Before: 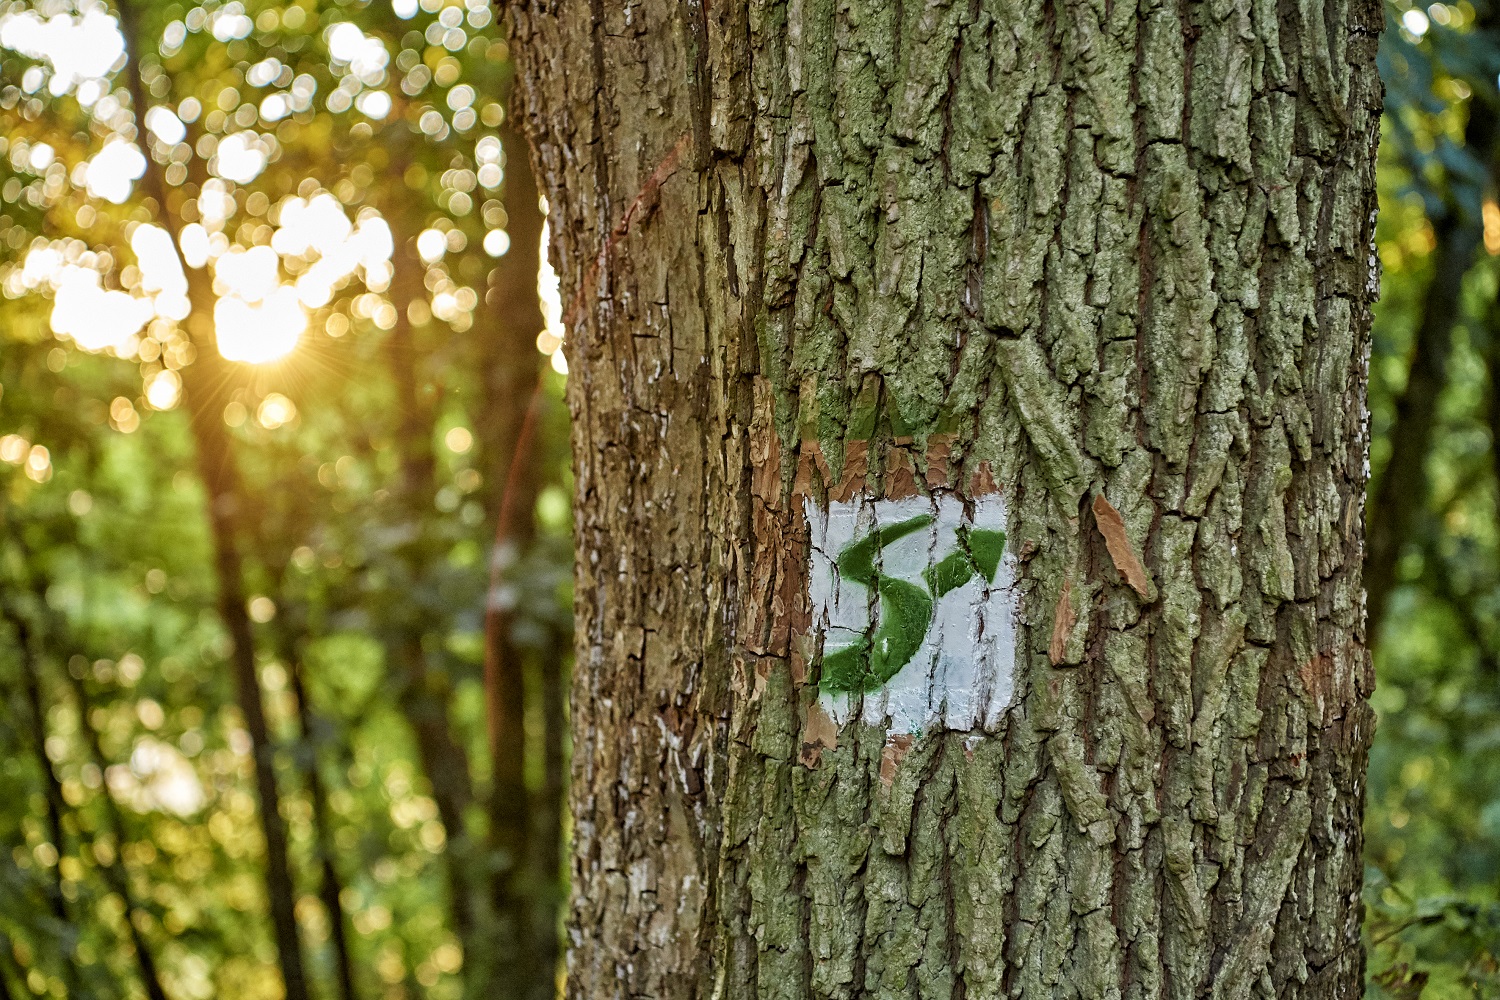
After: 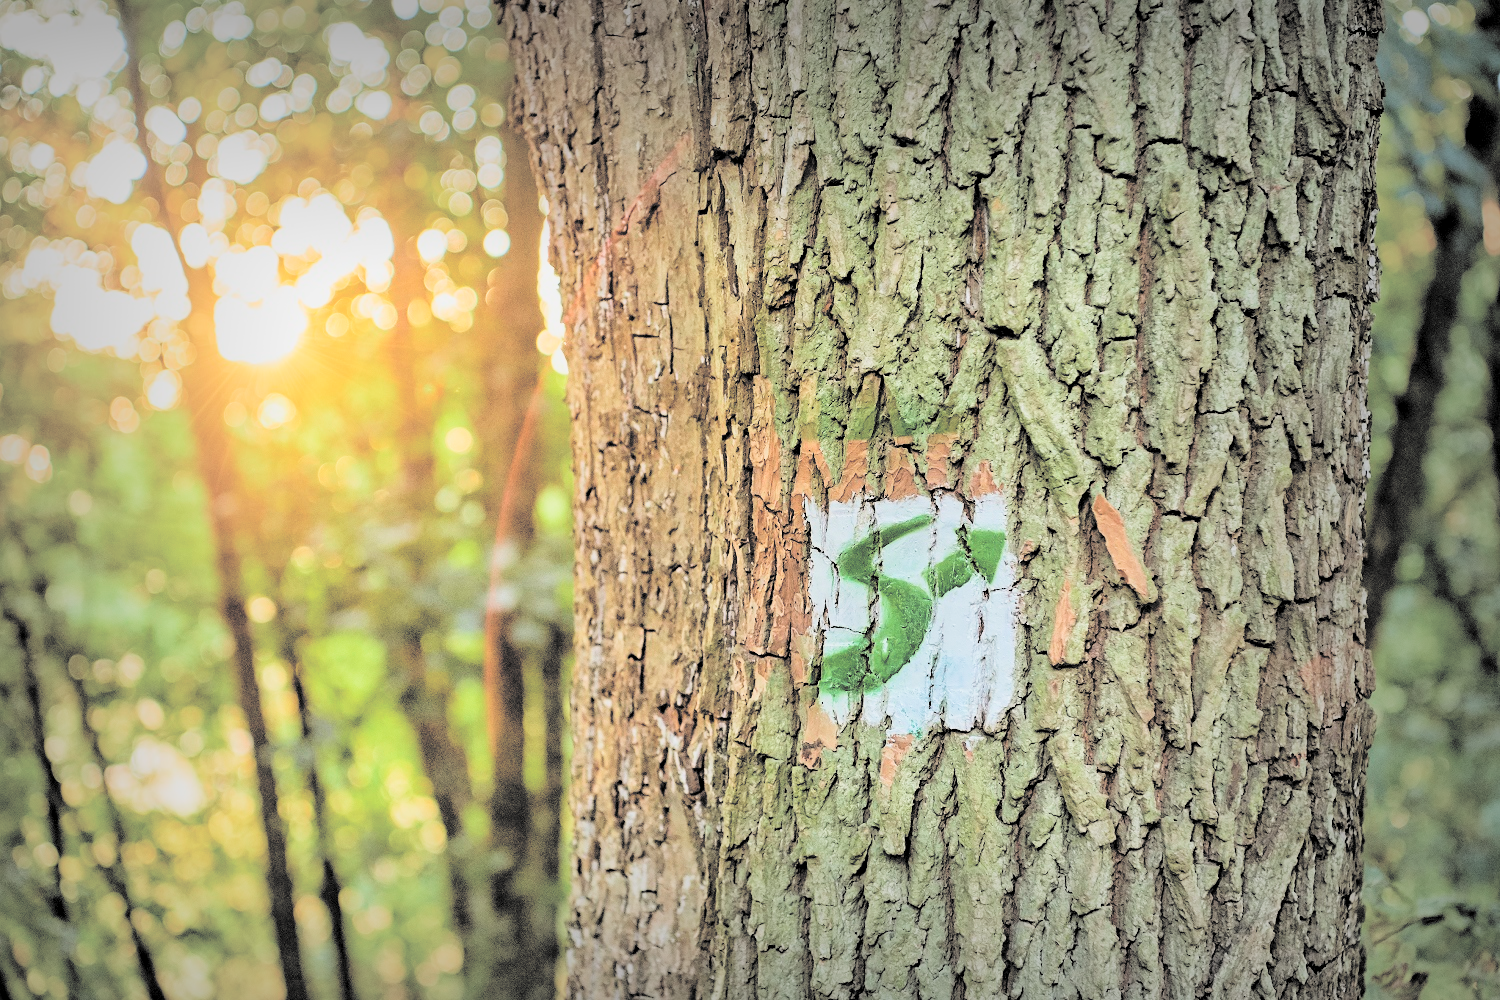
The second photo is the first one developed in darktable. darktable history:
tone equalizer: -7 EV 0.108 EV
contrast brightness saturation: brightness 1
filmic rgb: middle gray luminance 29.06%, black relative exposure -10.27 EV, white relative exposure 5.5 EV, target black luminance 0%, hardness 3.92, latitude 2.41%, contrast 1.123, highlights saturation mix 5.78%, shadows ↔ highlights balance 14.47%
vignetting: fall-off start 52.7%, center (-0.08, 0.062), automatic ratio true, width/height ratio 1.317, shape 0.219
